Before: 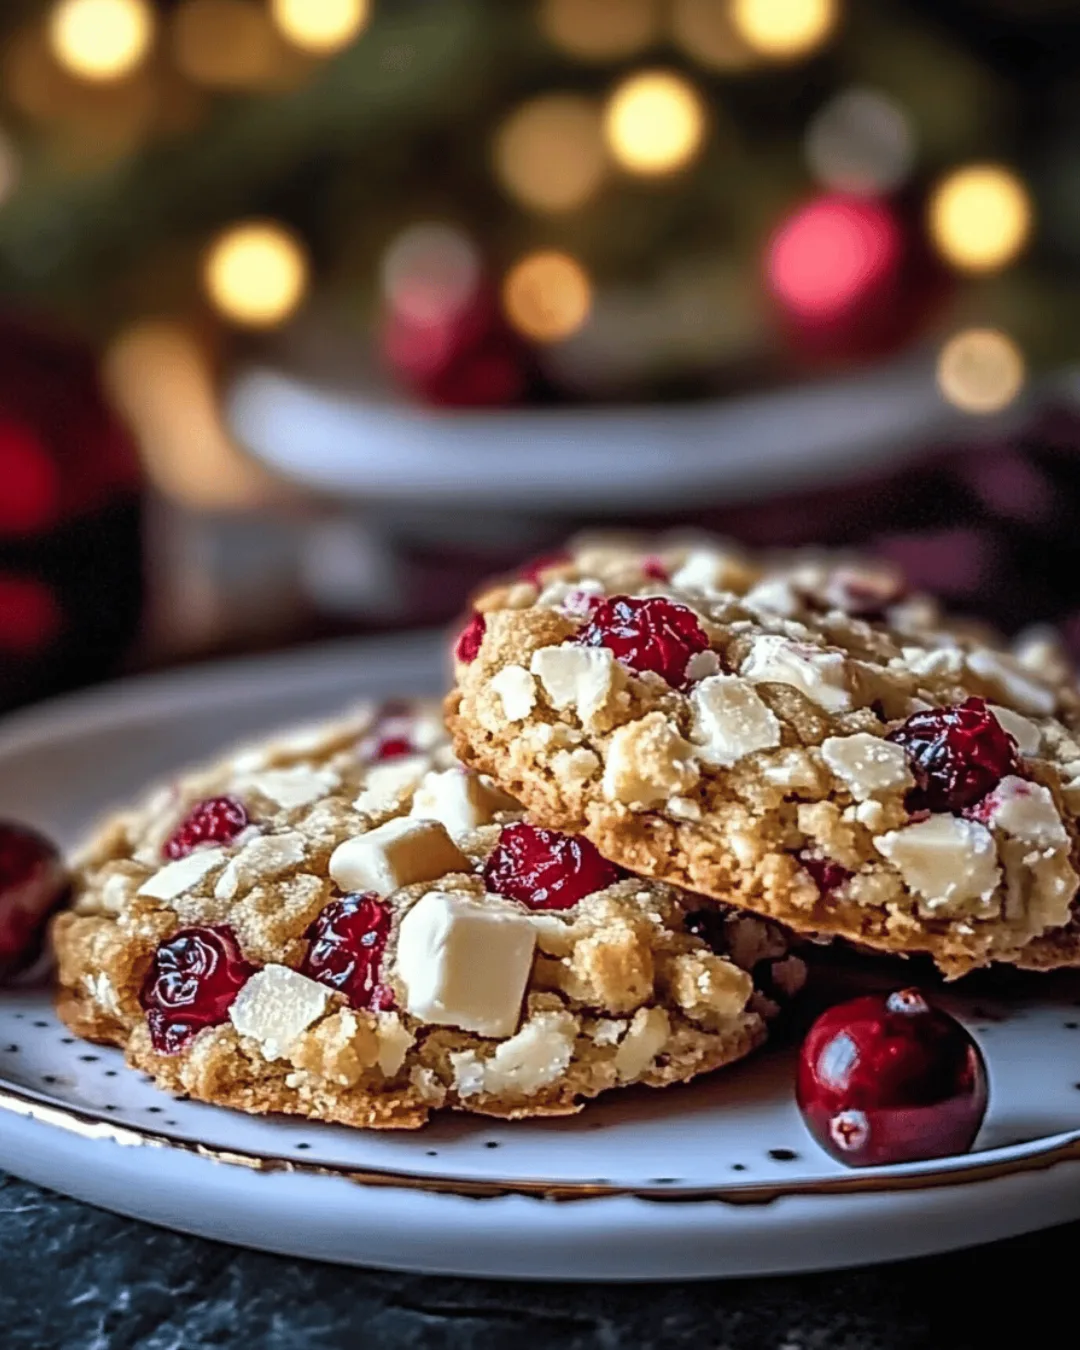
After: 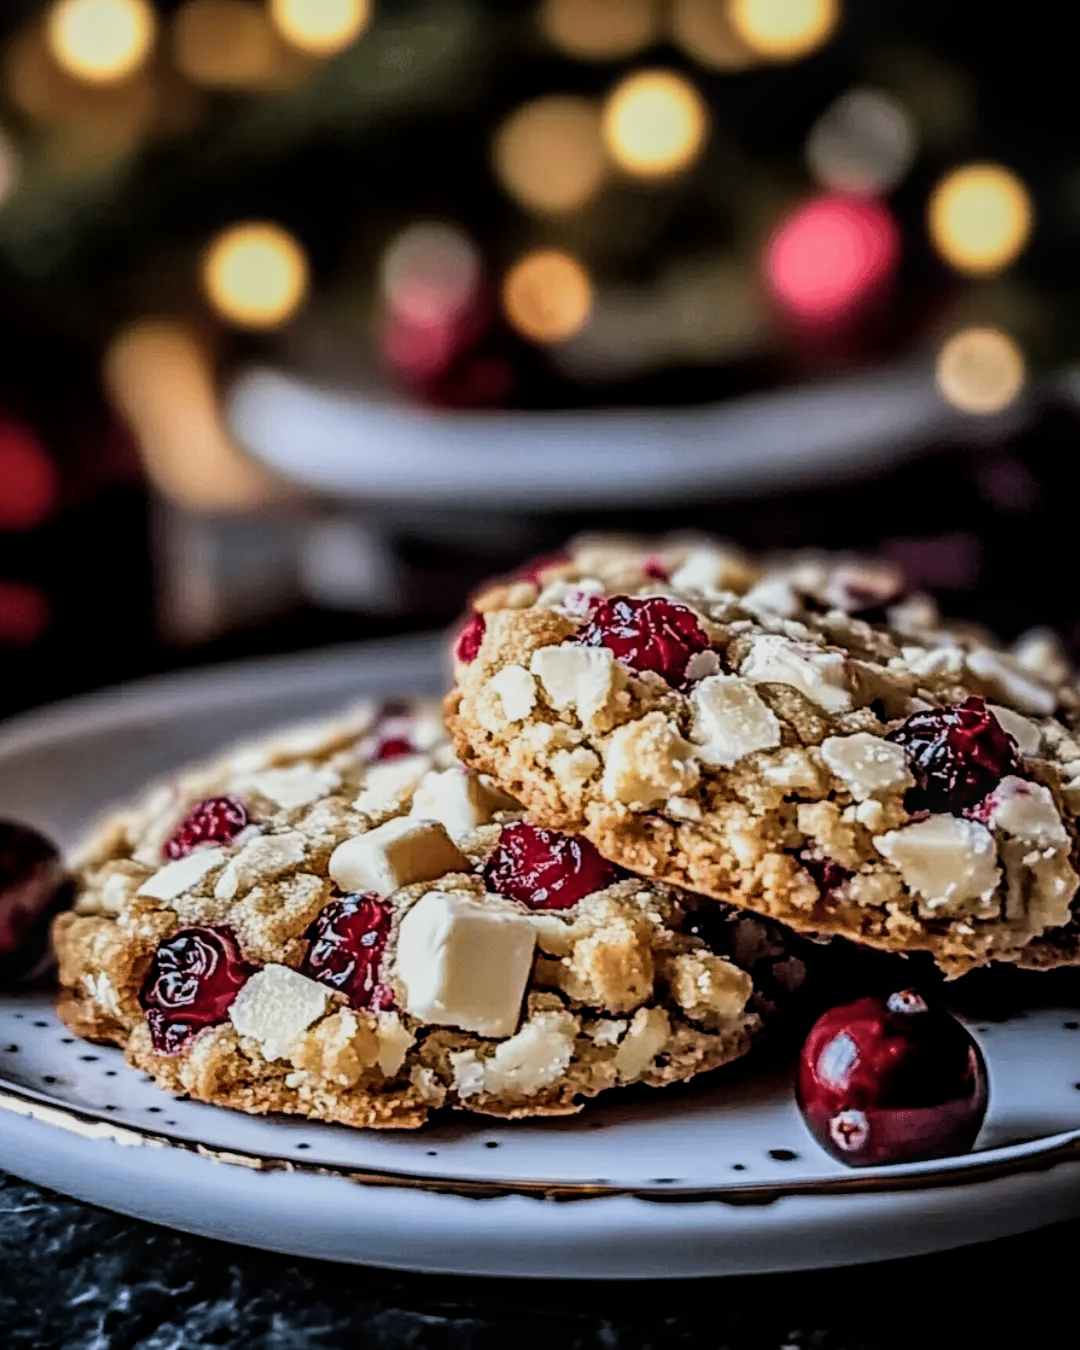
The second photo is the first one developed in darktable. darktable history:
filmic rgb: black relative exposure -5 EV, hardness 2.88, contrast 1.3, highlights saturation mix -30%
local contrast: on, module defaults
